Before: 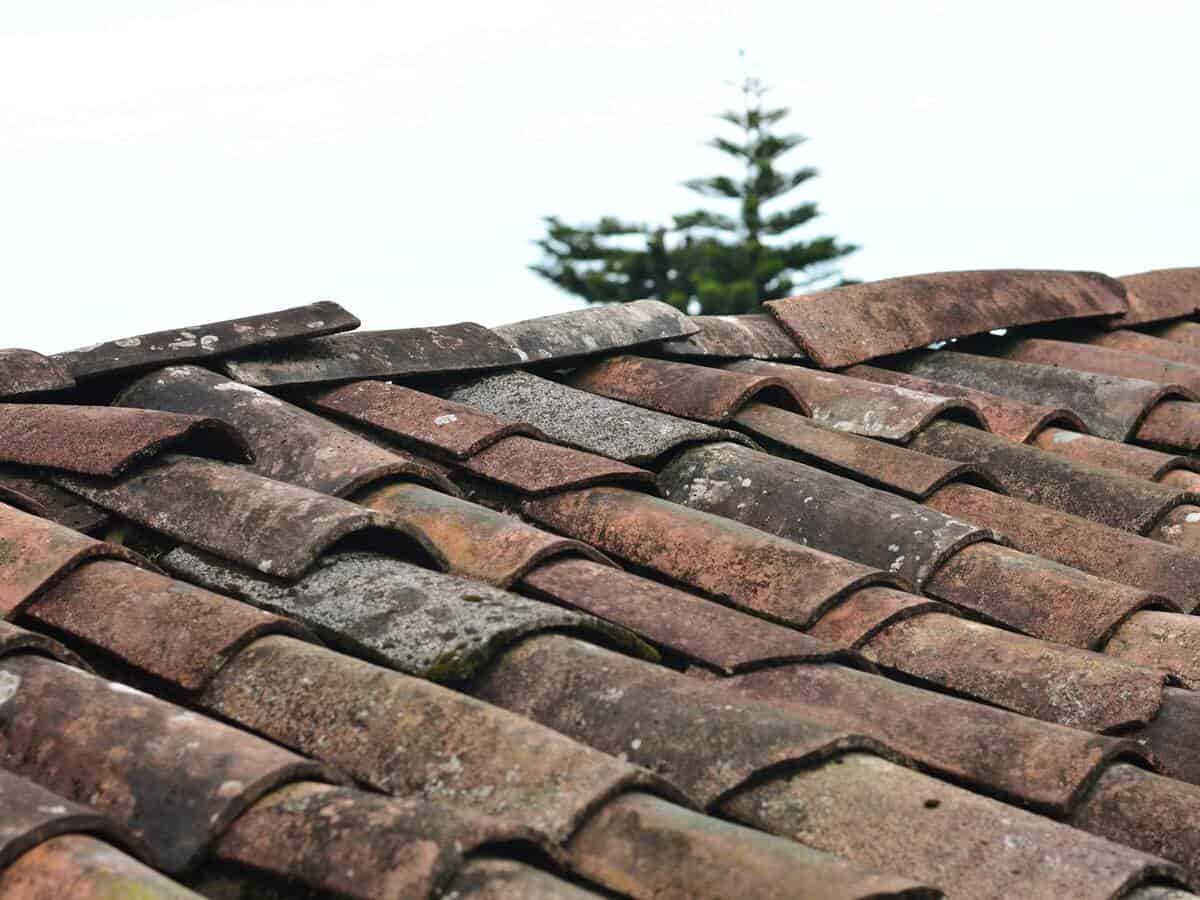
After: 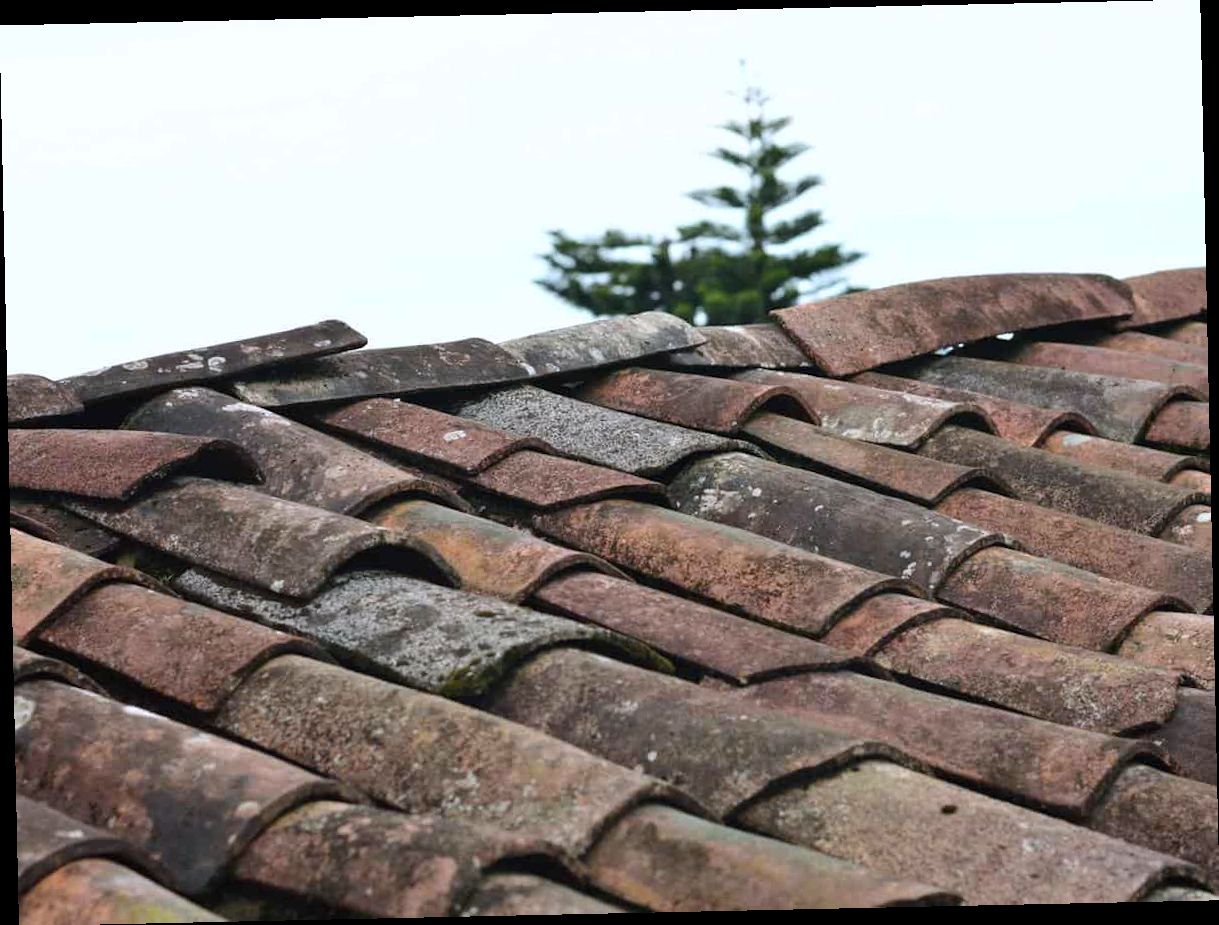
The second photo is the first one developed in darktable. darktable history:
white balance: red 0.976, blue 1.04
rotate and perspective: rotation -1.24°, automatic cropping off
